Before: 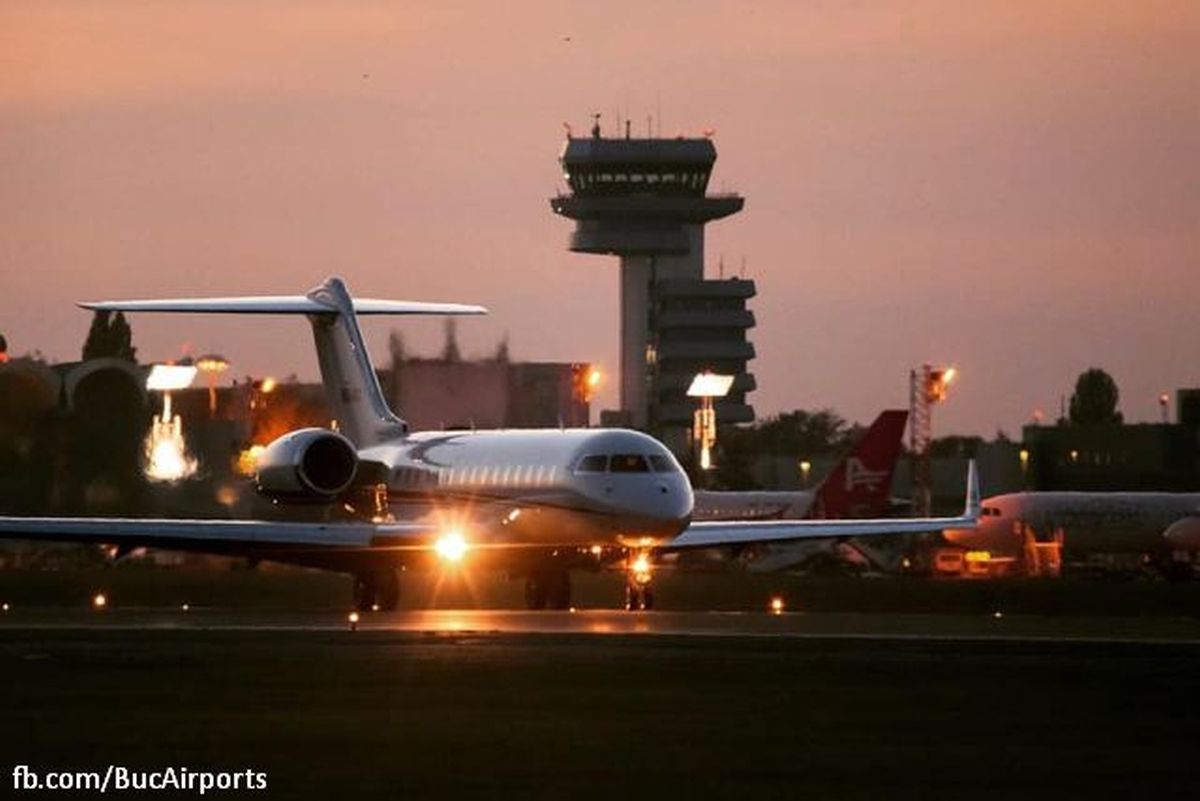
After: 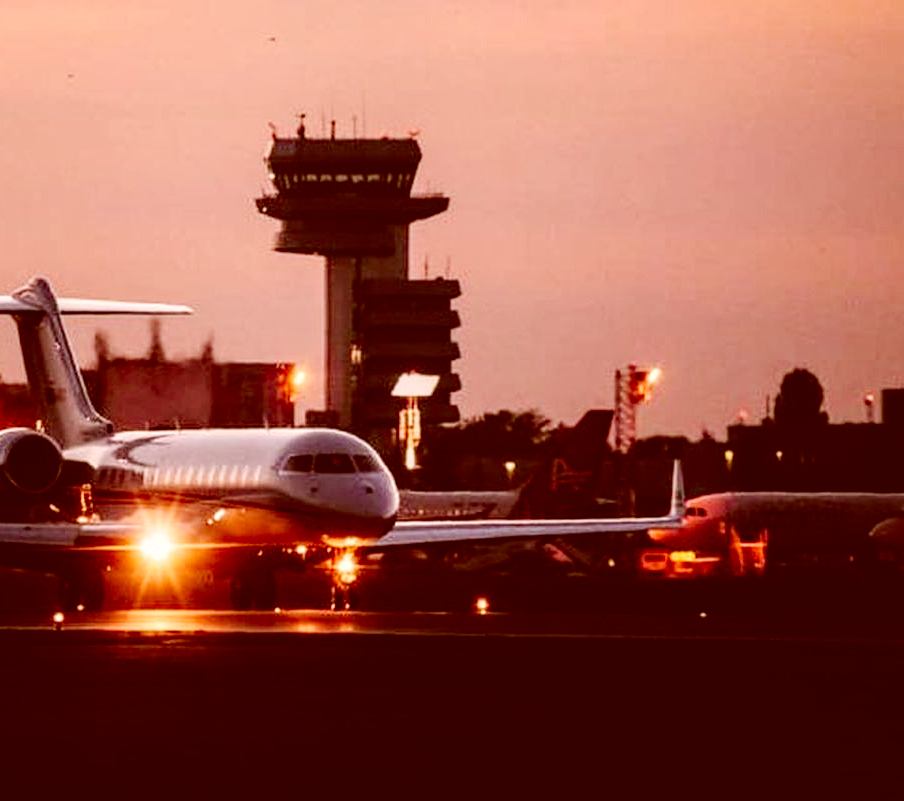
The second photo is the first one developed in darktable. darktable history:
crop and rotate: left 24.6%
white balance: red 0.967, blue 1.049
local contrast: detail 130%
base curve: curves: ch0 [(0, 0) (0.036, 0.025) (0.121, 0.166) (0.206, 0.329) (0.605, 0.79) (1, 1)], preserve colors none
color correction: highlights a* 9.03, highlights b* 8.71, shadows a* 40, shadows b* 40, saturation 0.8
